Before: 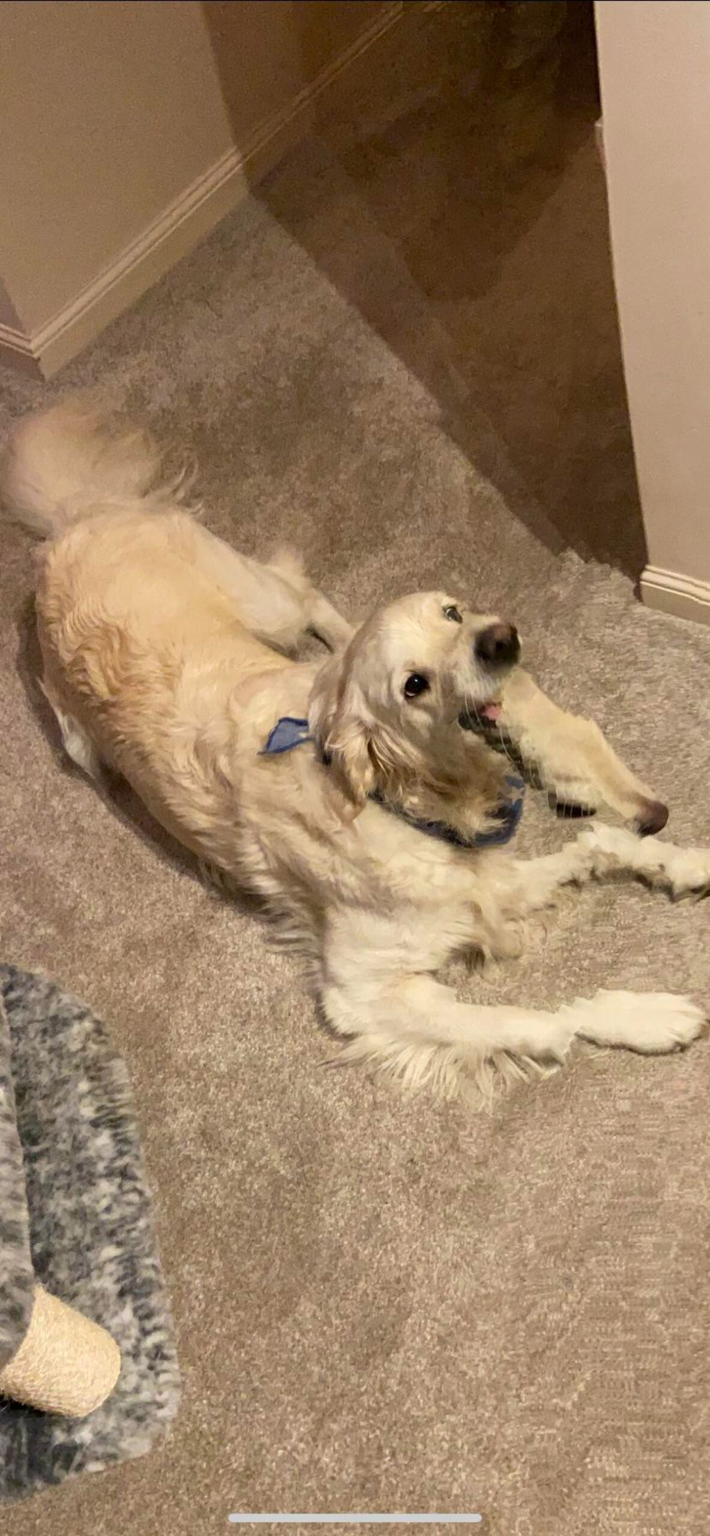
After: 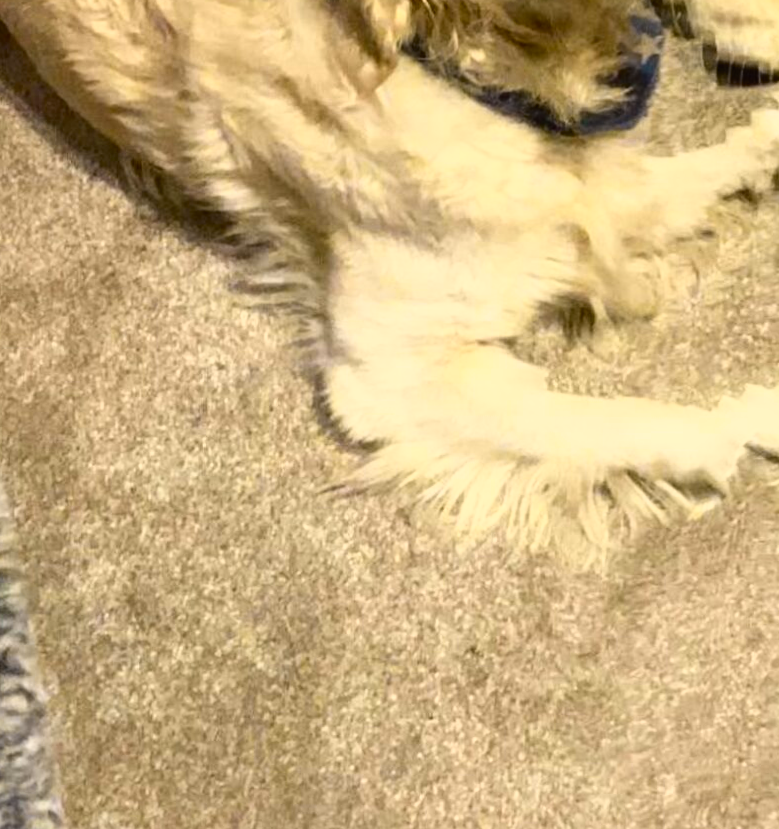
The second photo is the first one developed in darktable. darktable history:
exposure: compensate highlight preservation false
crop: left 18.091%, top 51.13%, right 17.525%, bottom 16.85%
tone curve: curves: ch0 [(0, 0.018) (0.162, 0.128) (0.434, 0.478) (0.667, 0.785) (0.819, 0.943) (1, 0.991)]; ch1 [(0, 0) (0.402, 0.36) (0.476, 0.449) (0.506, 0.505) (0.523, 0.518) (0.582, 0.586) (0.641, 0.668) (0.7, 0.741) (1, 1)]; ch2 [(0, 0) (0.416, 0.403) (0.483, 0.472) (0.503, 0.505) (0.521, 0.519) (0.547, 0.561) (0.597, 0.643) (0.699, 0.759) (0.997, 0.858)], color space Lab, independent channels
rotate and perspective: lens shift (vertical) 0.048, lens shift (horizontal) -0.024, automatic cropping off
